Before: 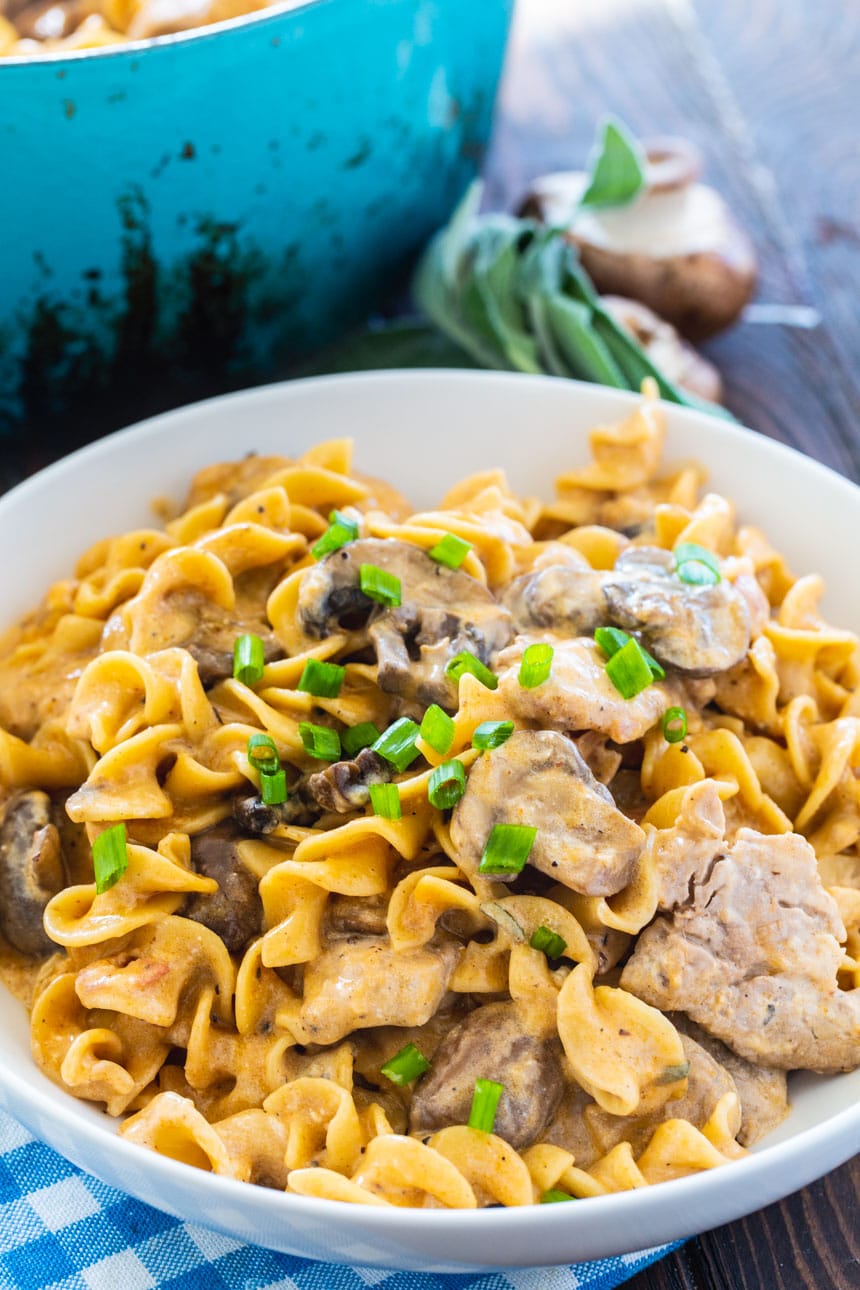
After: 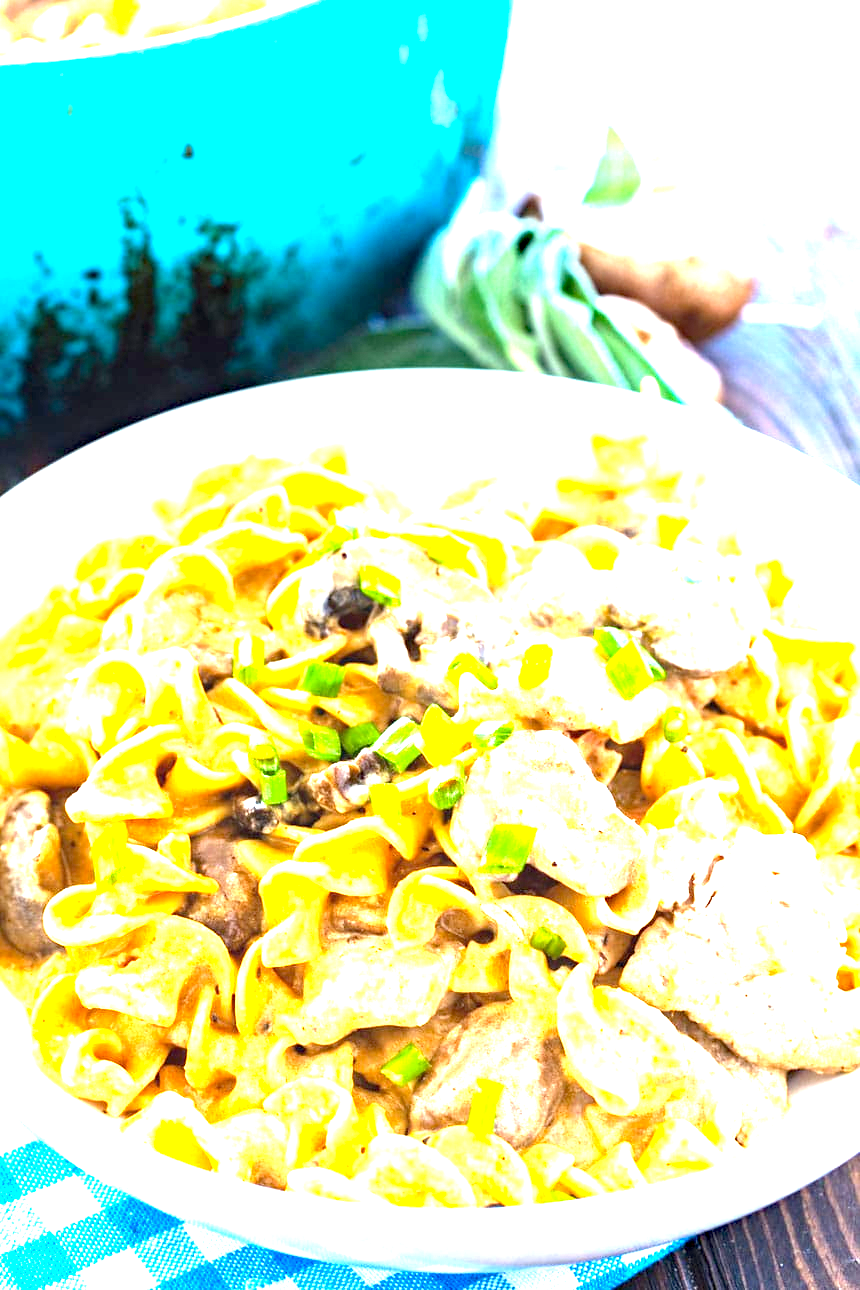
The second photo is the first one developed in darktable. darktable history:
exposure: black level correction 0.001, exposure 2.519 EV, compensate exposure bias true, compensate highlight preservation false
haze removal: compatibility mode true, adaptive false
